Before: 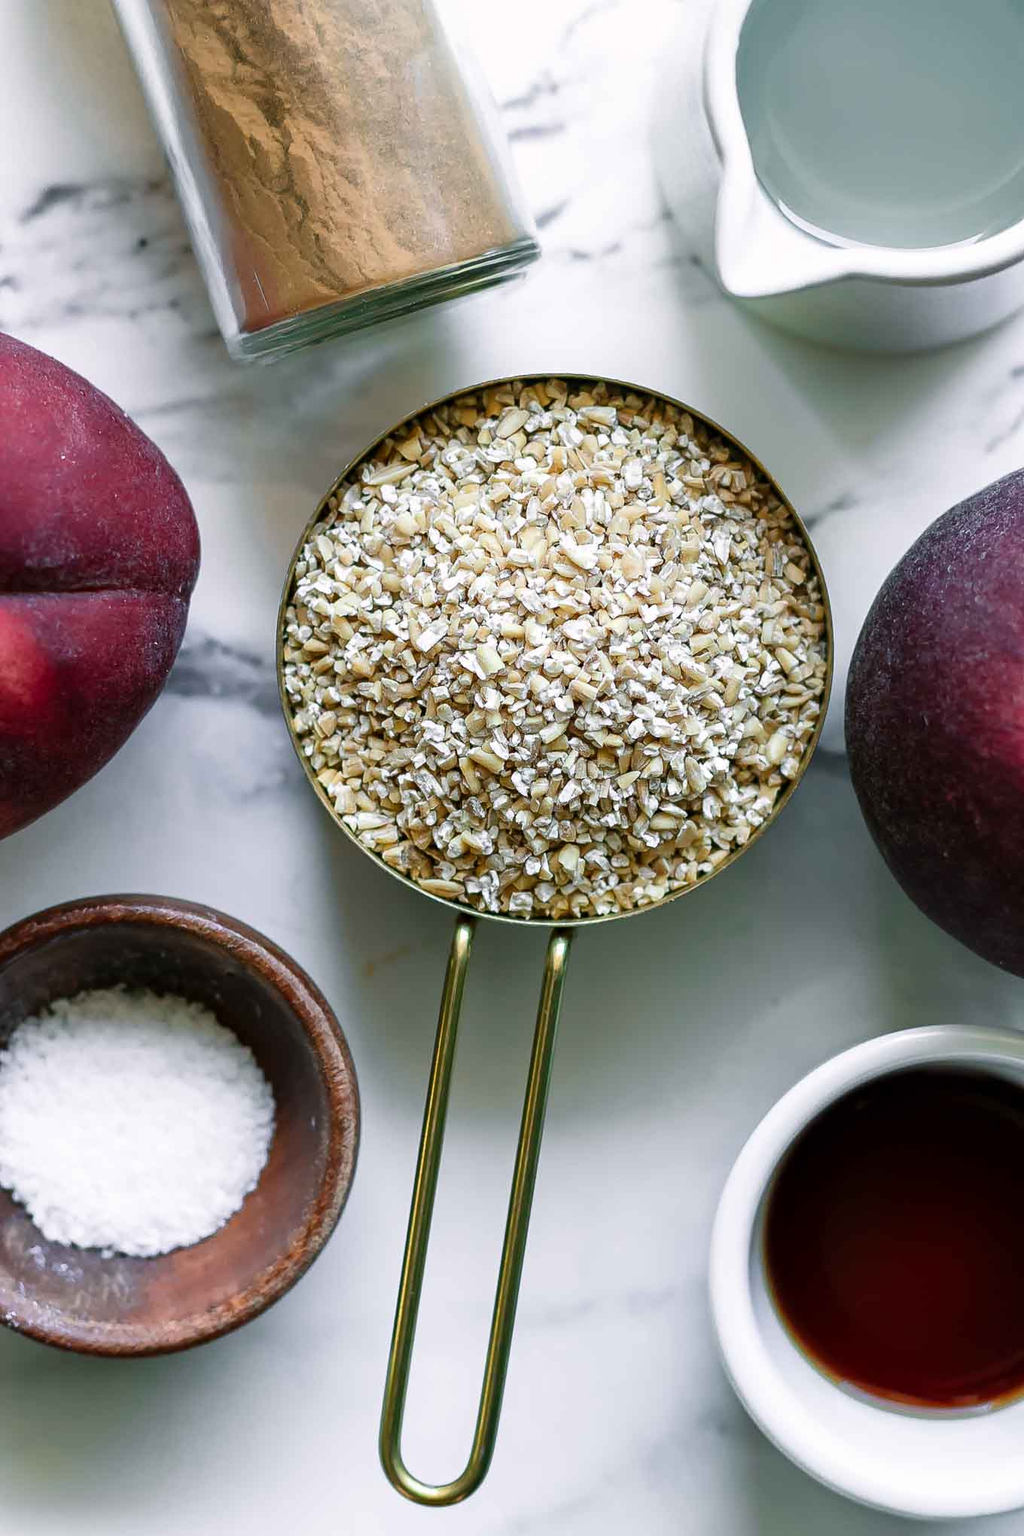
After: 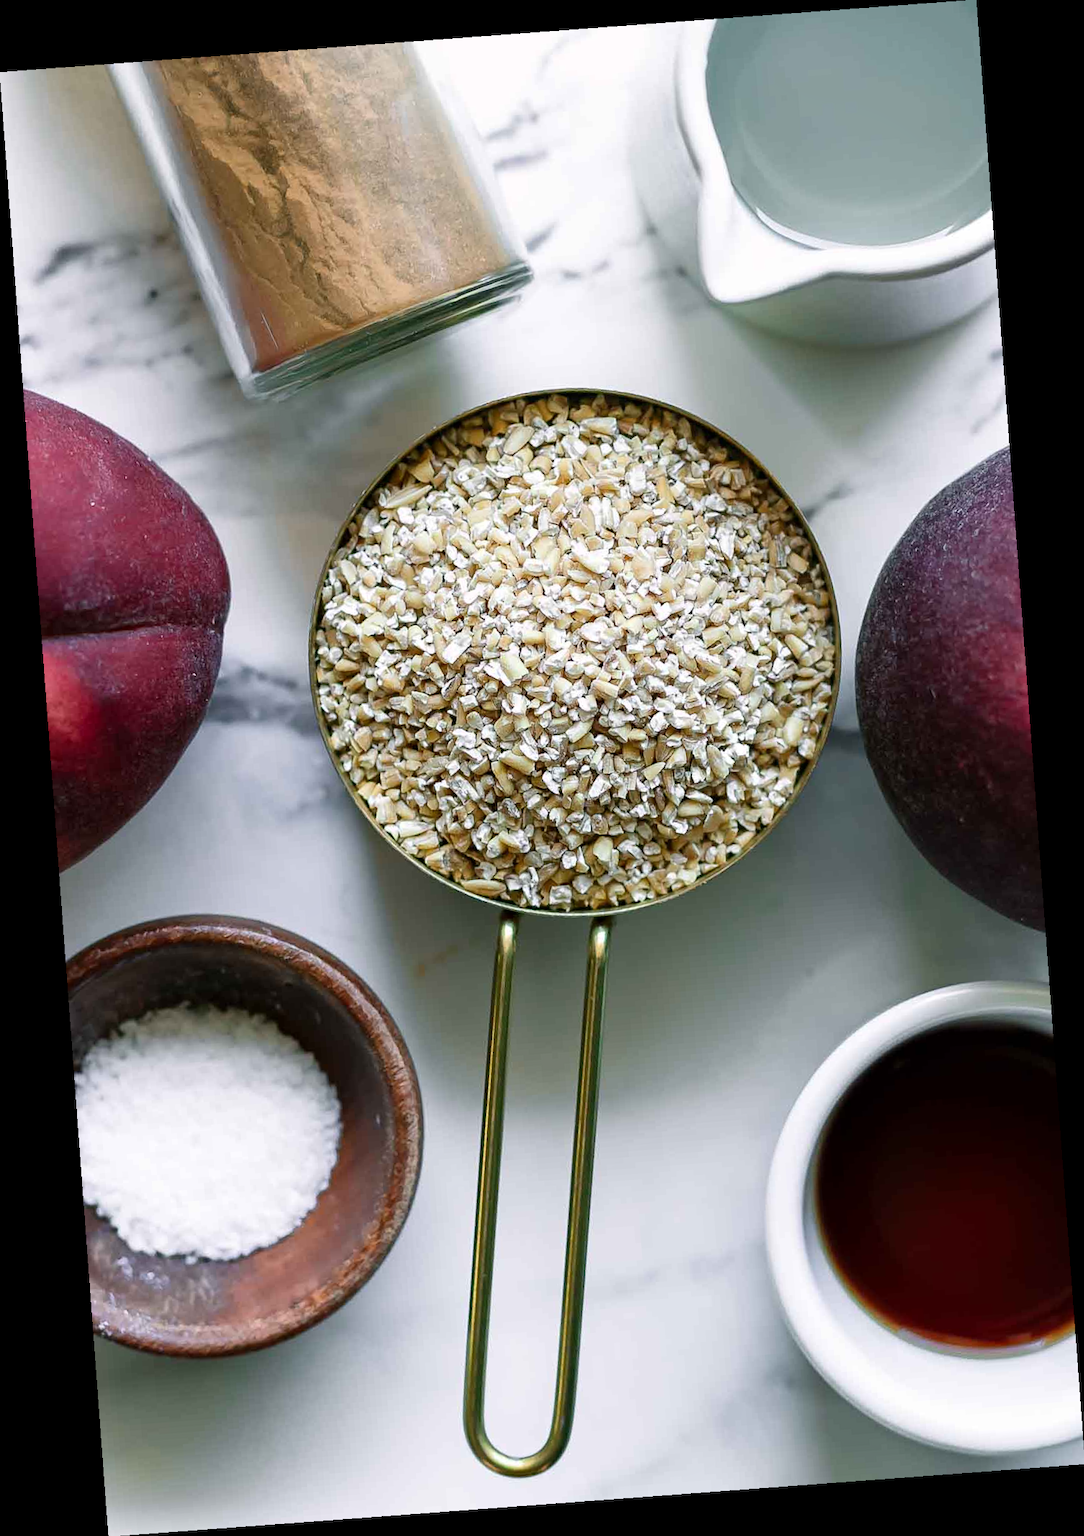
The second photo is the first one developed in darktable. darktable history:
tone equalizer: on, module defaults
exposure: compensate highlight preservation false
rotate and perspective: rotation -4.25°, automatic cropping off
